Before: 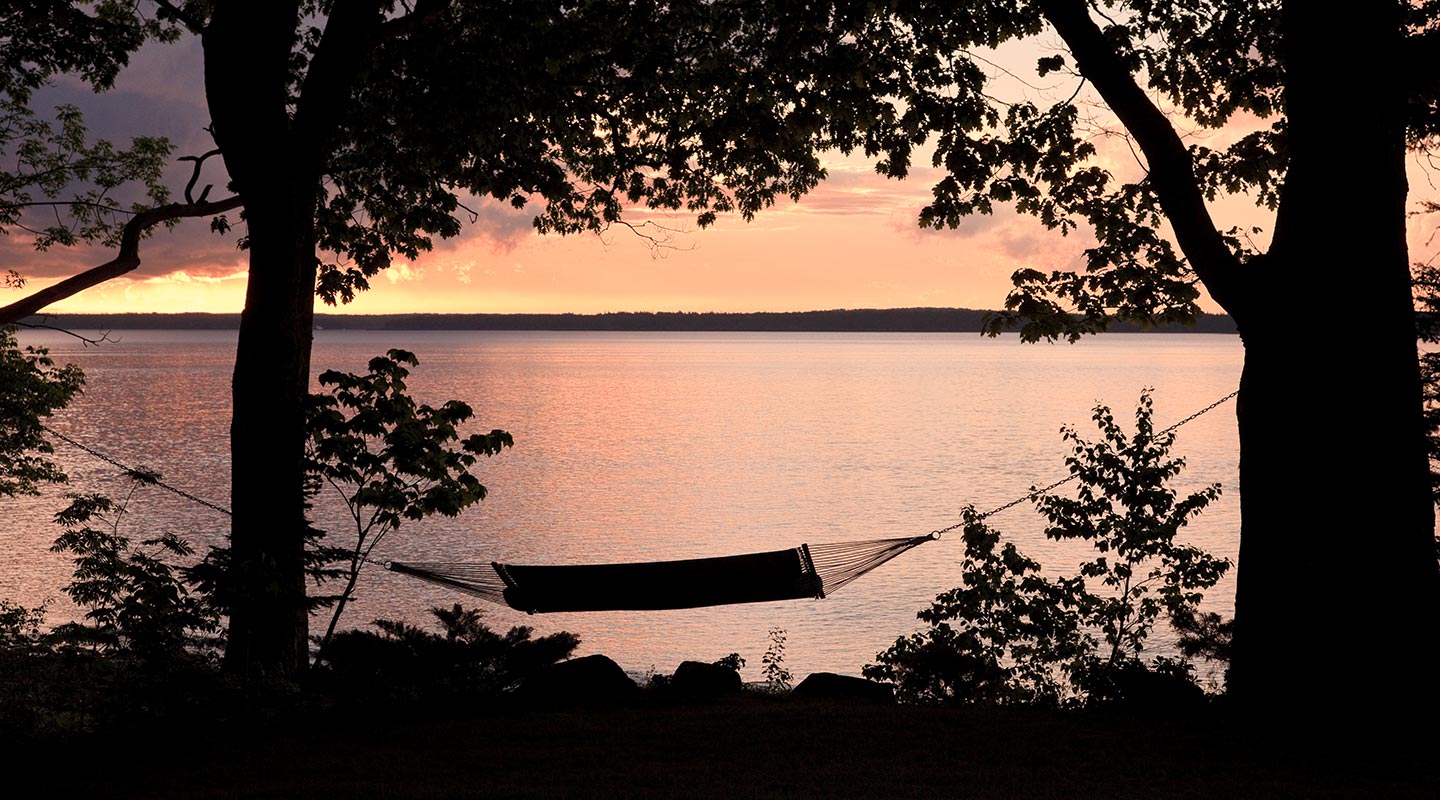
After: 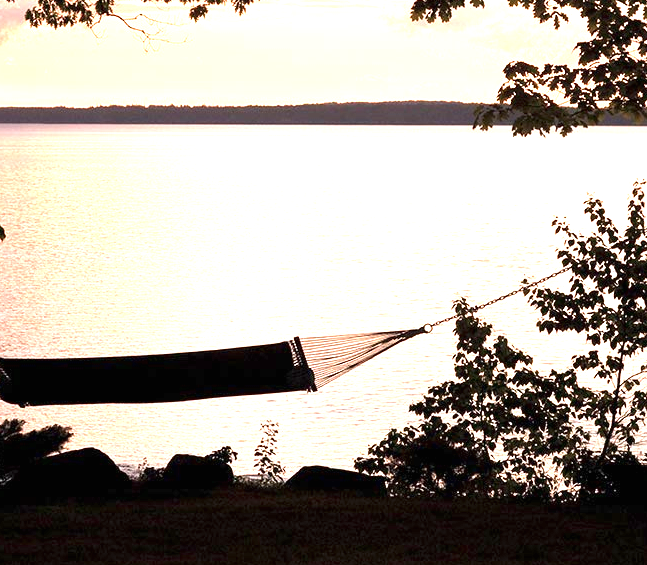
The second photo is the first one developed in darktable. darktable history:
crop: left 35.286%, top 25.959%, right 19.768%, bottom 3.374%
exposure: black level correction 0, exposure 1.569 EV, compensate highlight preservation false
